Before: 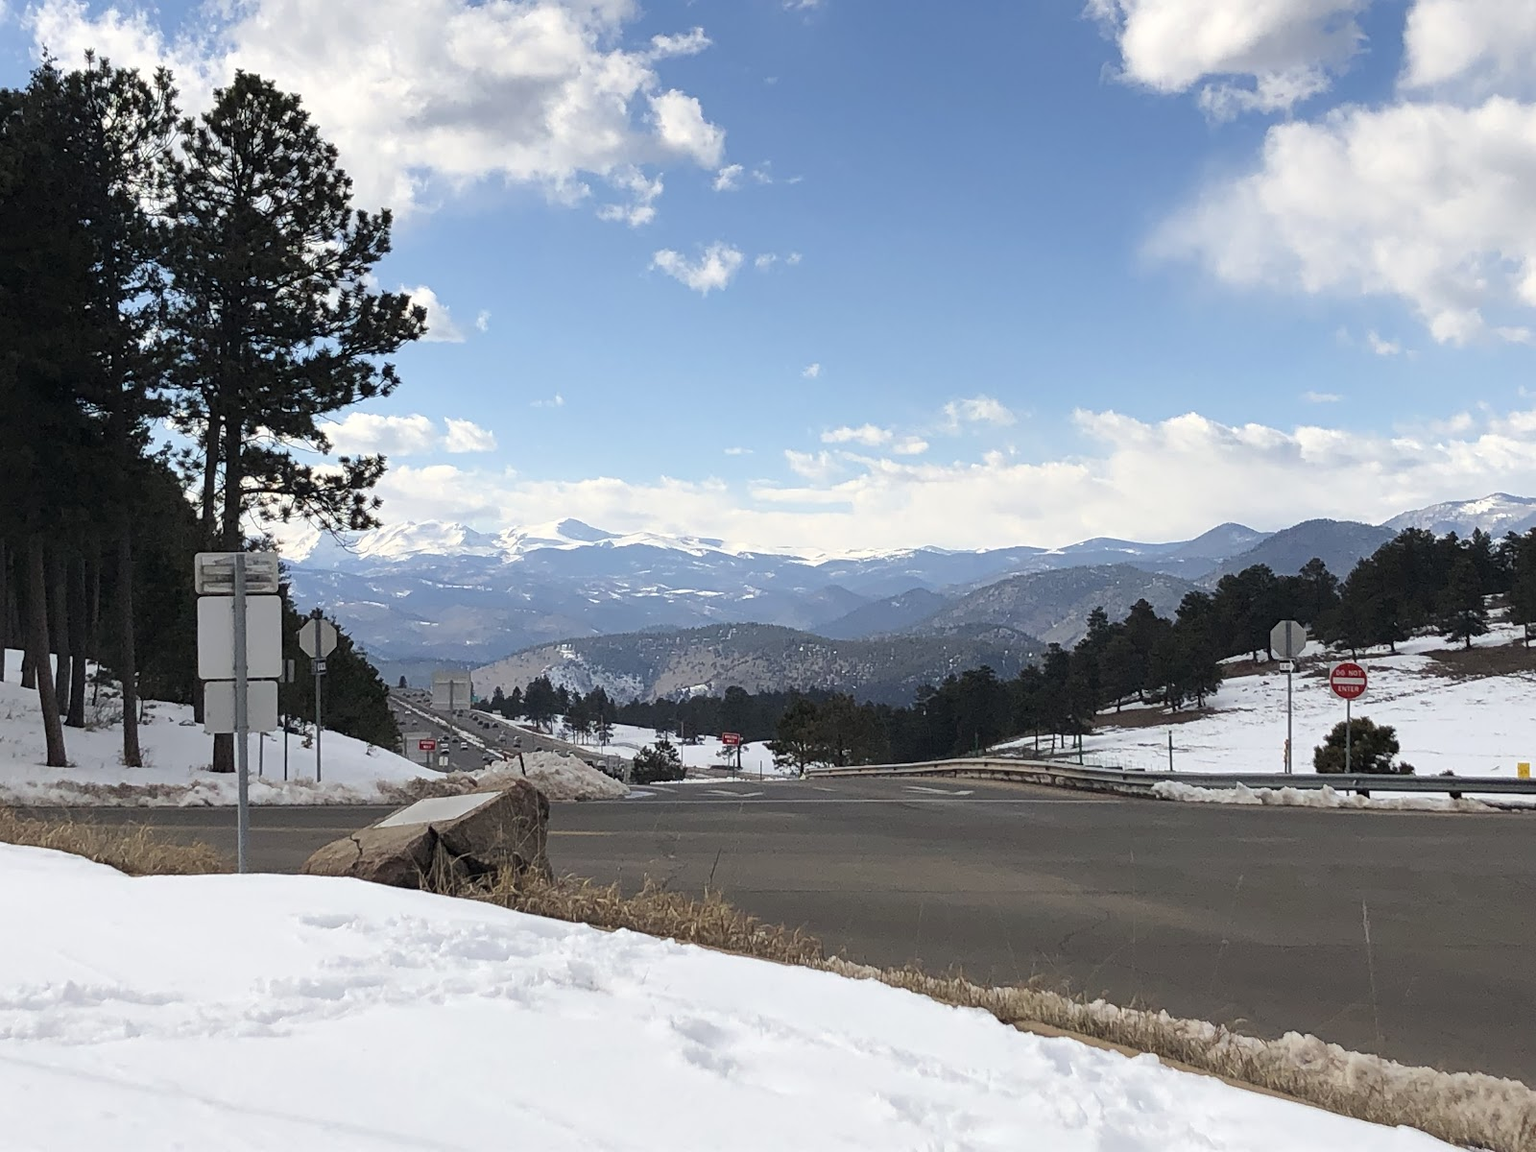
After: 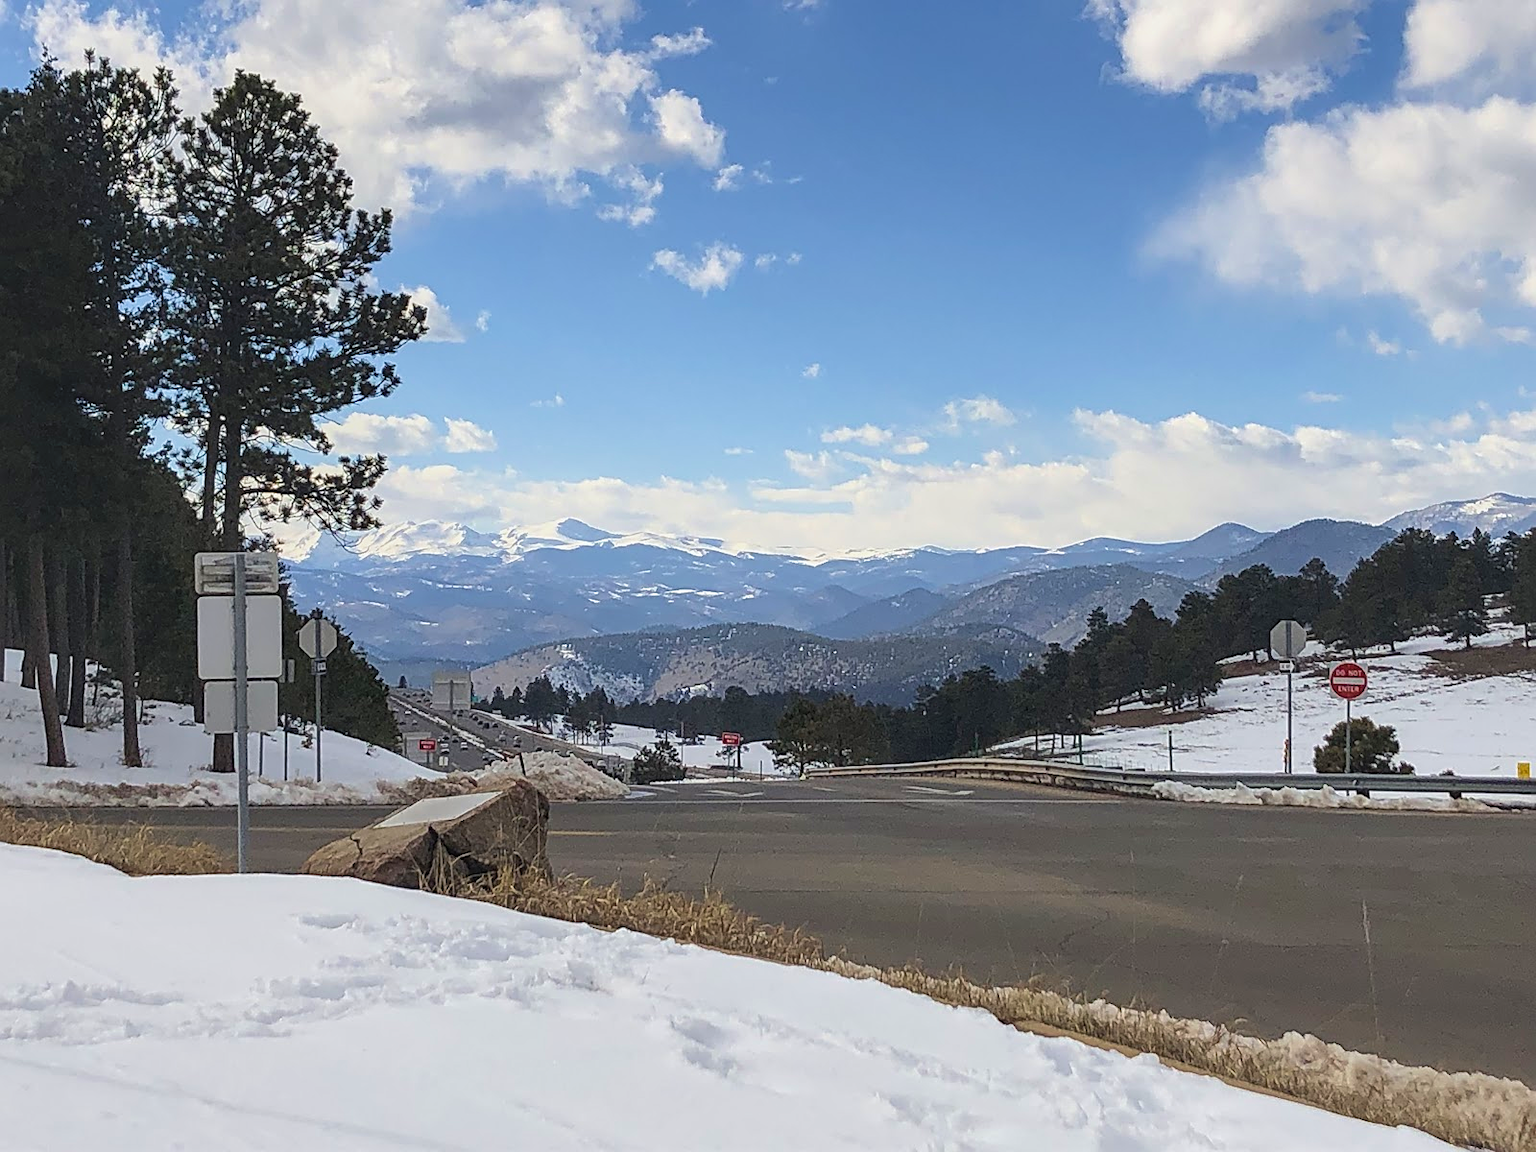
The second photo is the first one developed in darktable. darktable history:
sharpen: on, module defaults
velvia: on, module defaults
local contrast: on, module defaults
lowpass: radius 0.1, contrast 0.85, saturation 1.1, unbound 0
